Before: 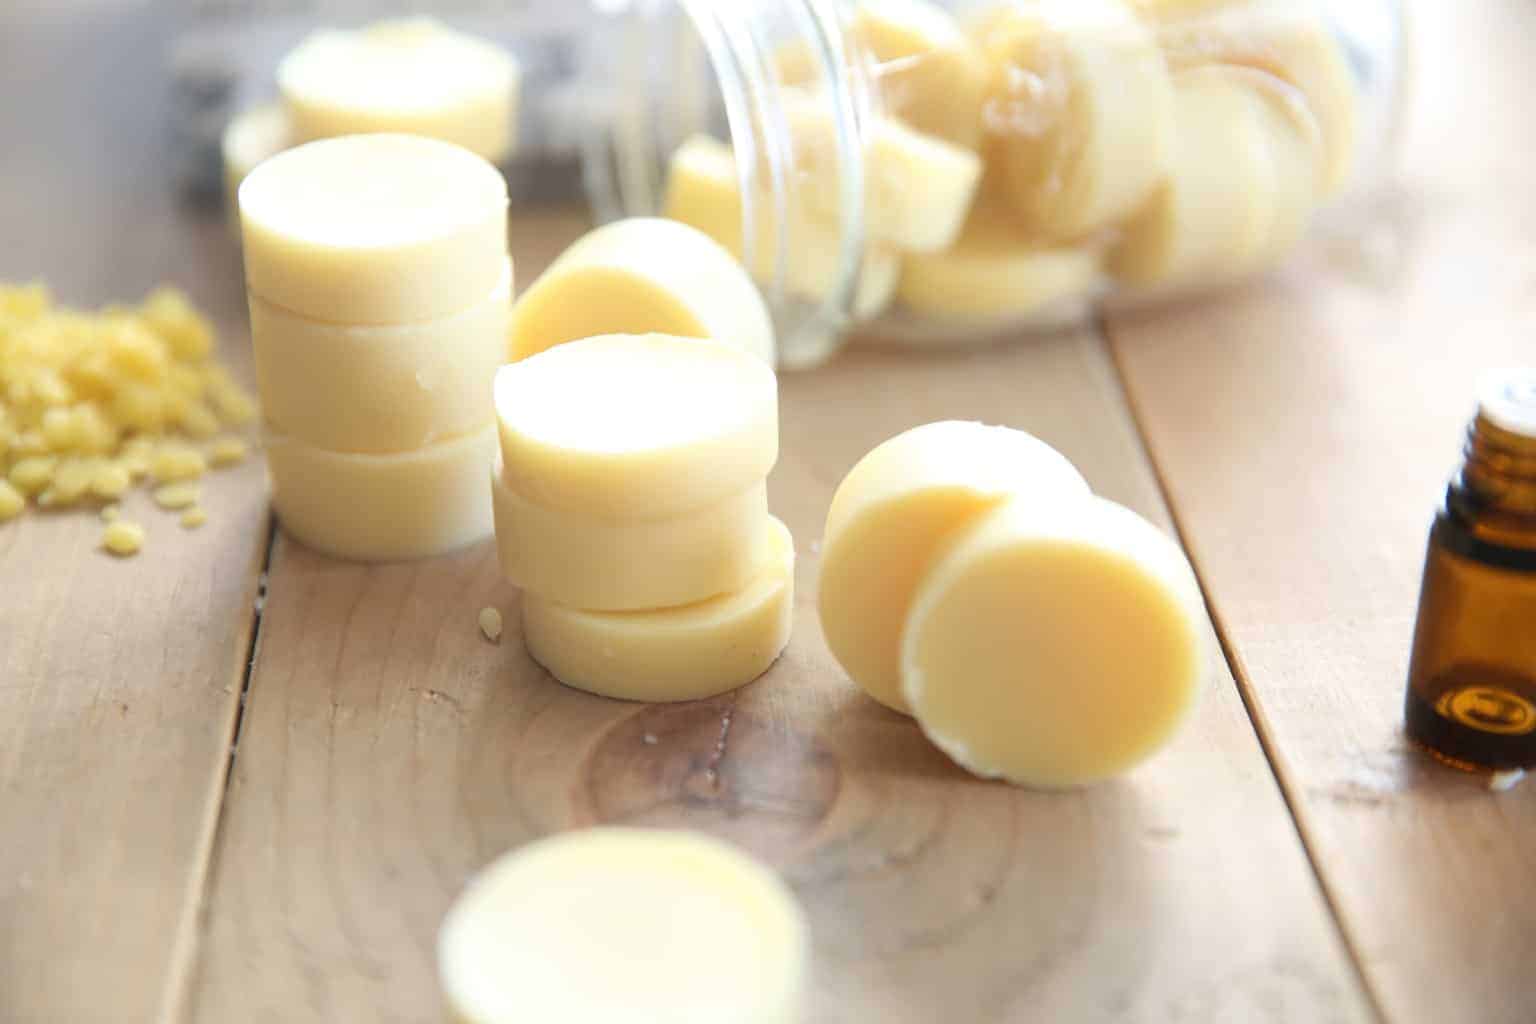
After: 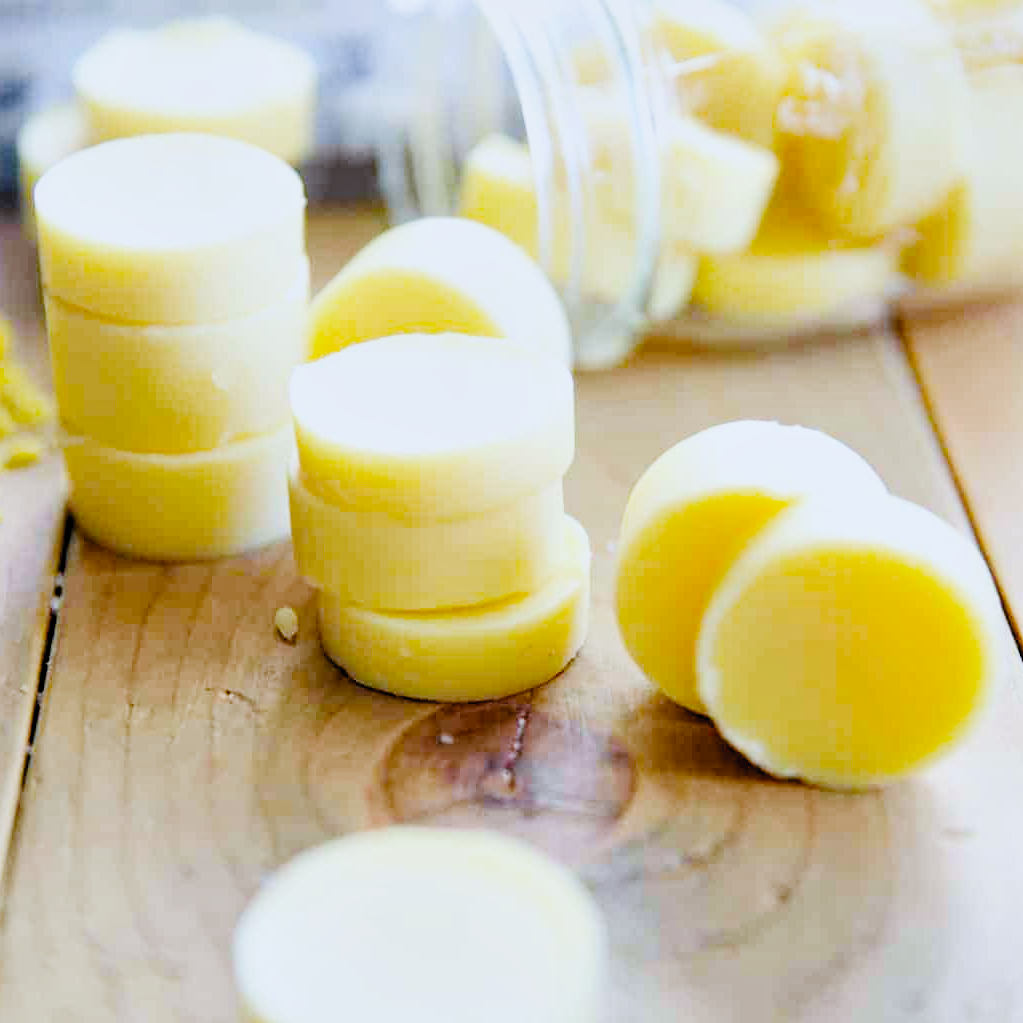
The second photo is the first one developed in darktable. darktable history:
filmic rgb: black relative exposure -2.85 EV, white relative exposure 4.56 EV, hardness 1.77, contrast 1.25, preserve chrominance no, color science v5 (2021)
contrast brightness saturation: contrast 0.2, brightness 0.15, saturation 0.14
crop and rotate: left 13.342%, right 19.991%
white balance: red 0.926, green 1.003, blue 1.133
haze removal: strength 0.29, distance 0.25, compatibility mode true, adaptive false
color balance rgb: perceptual saturation grading › global saturation 20%, global vibrance 20%
local contrast: mode bilateral grid, contrast 20, coarseness 50, detail 120%, midtone range 0.2
